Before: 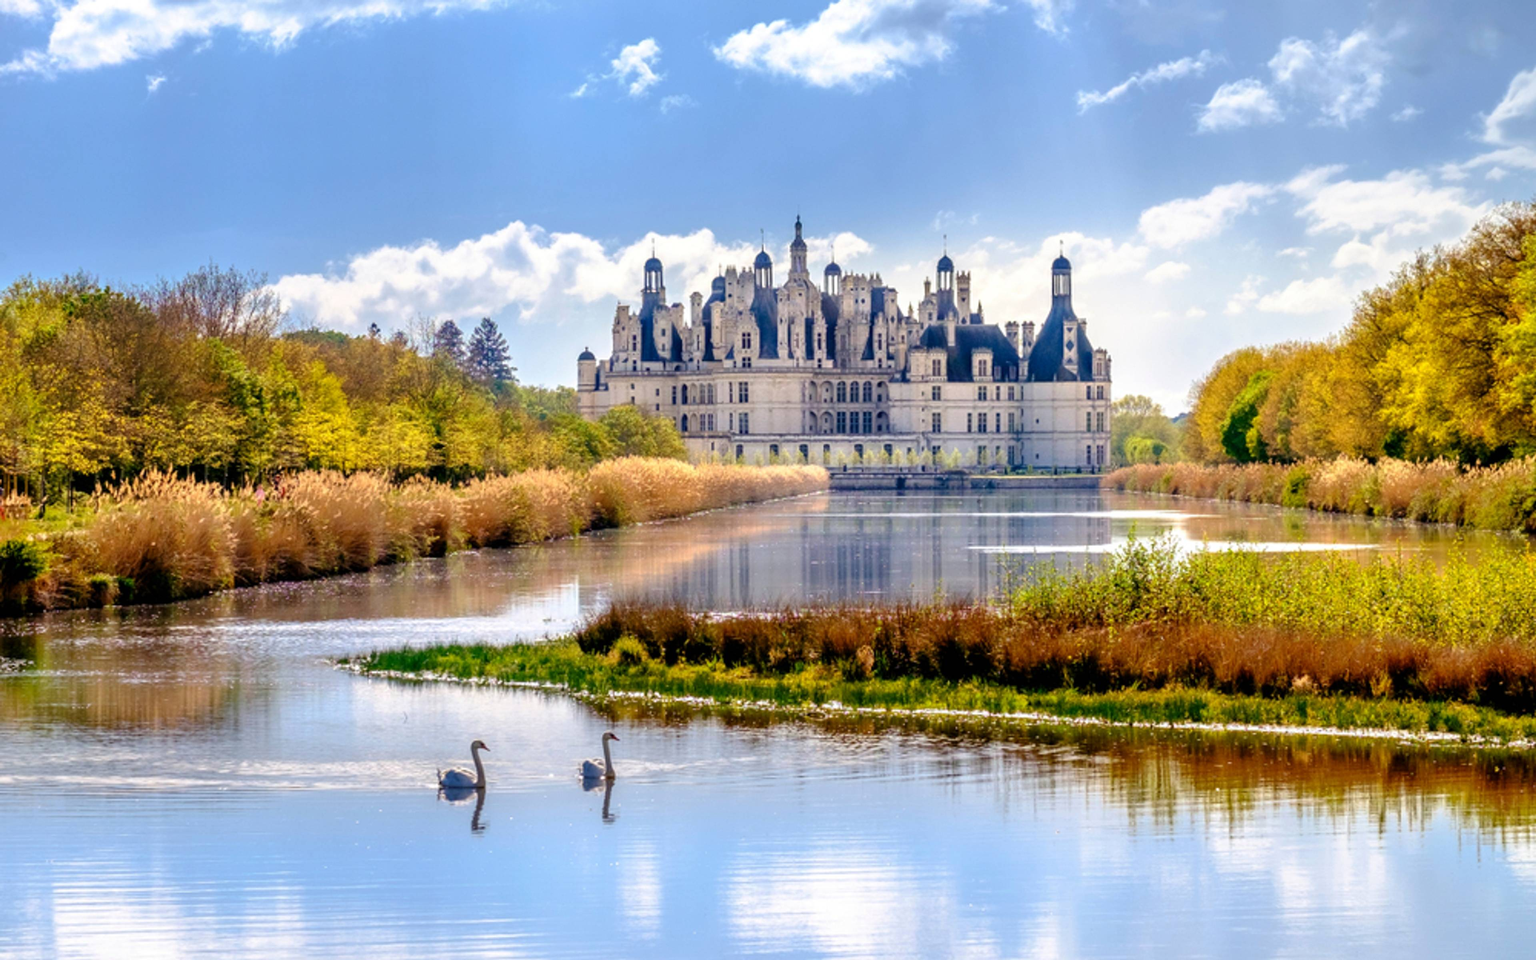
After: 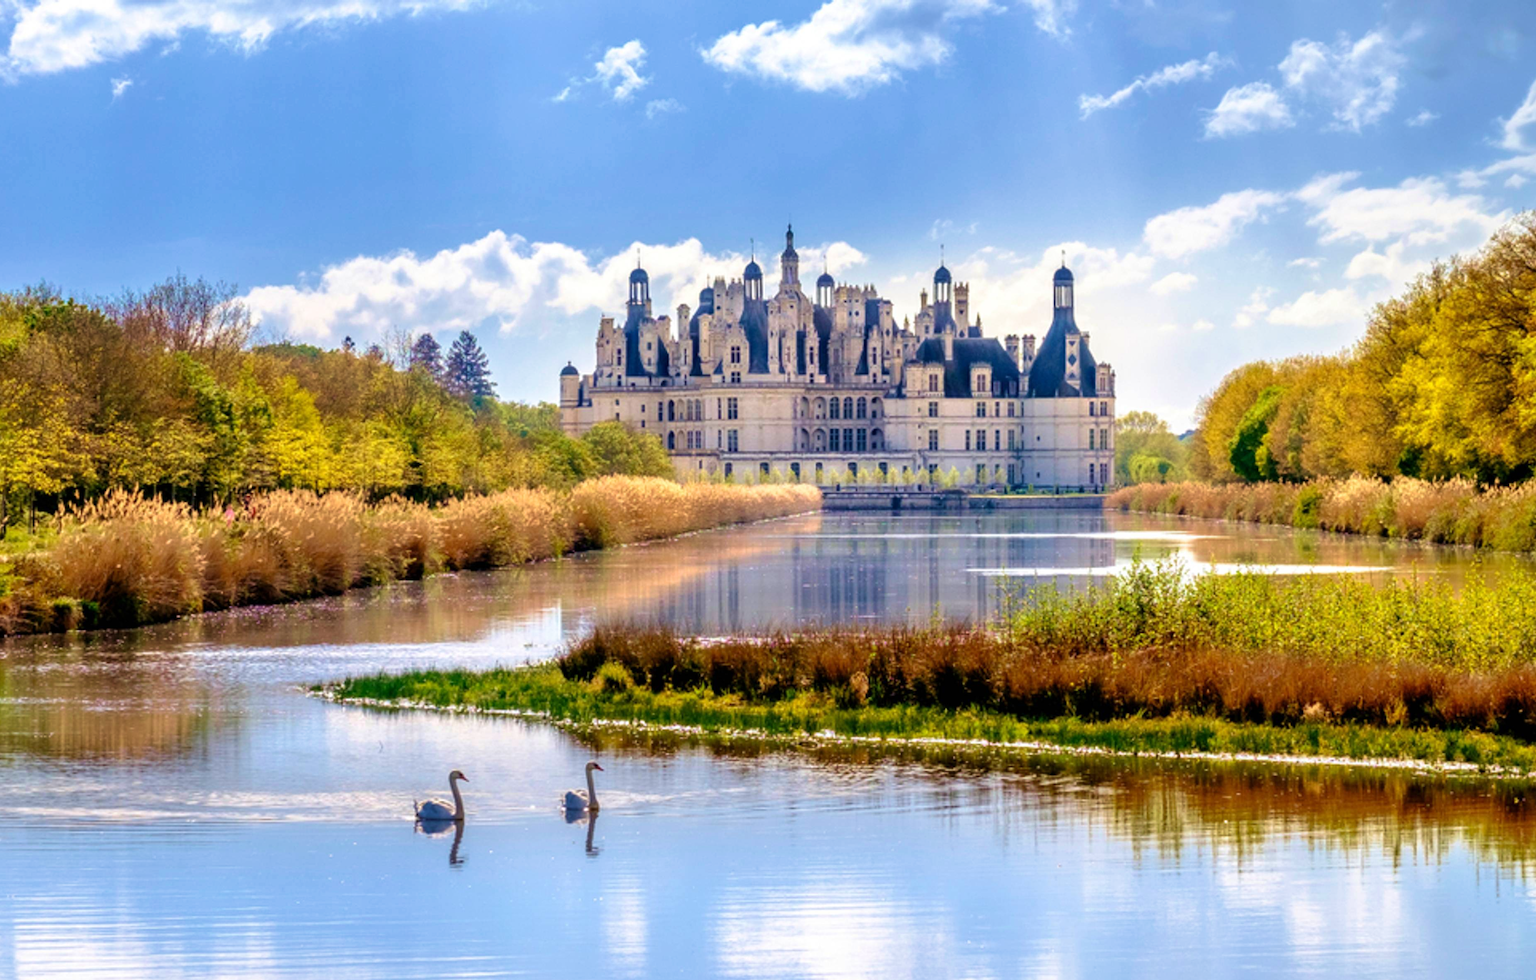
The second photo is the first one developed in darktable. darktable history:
velvia: strength 39.43%
crop and rotate: left 2.589%, right 1.286%, bottom 1.768%
